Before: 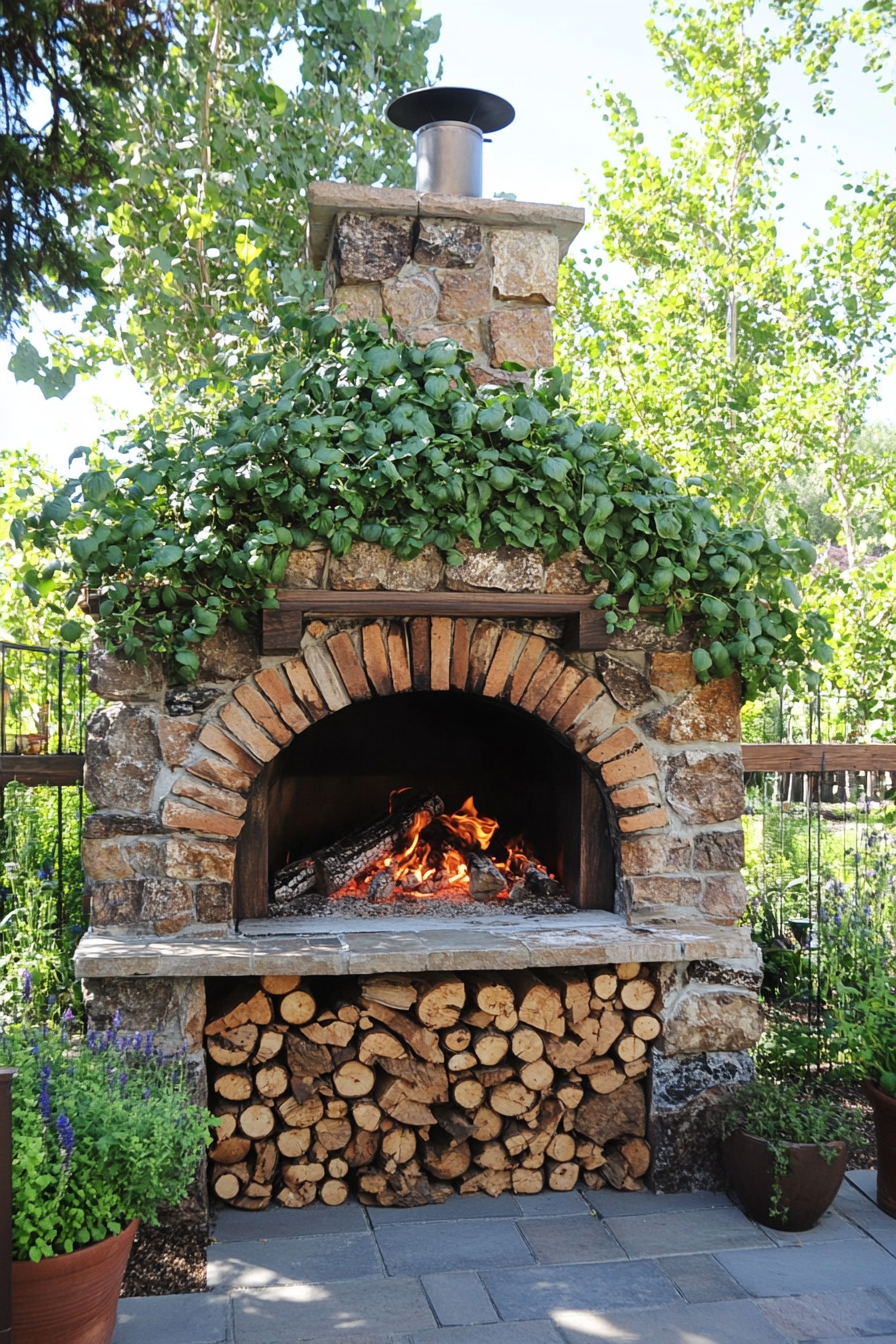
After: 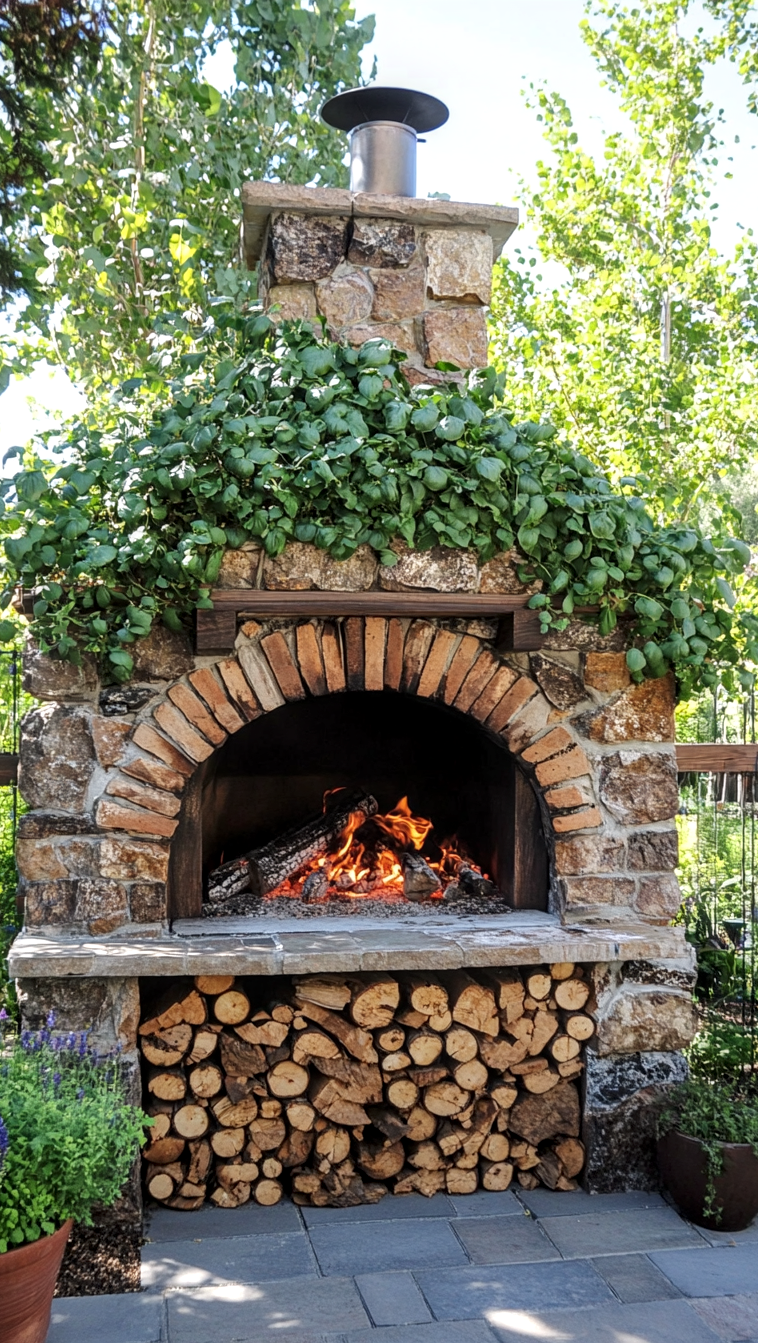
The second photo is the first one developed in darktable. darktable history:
color balance rgb: highlights gain › chroma 0.182%, highlights gain › hue 331.52°, perceptual saturation grading › global saturation 0.001%, global vibrance 11.192%
local contrast: detail 130%
crop: left 7.433%, right 7.858%
tone equalizer: -8 EV -0.546 EV
